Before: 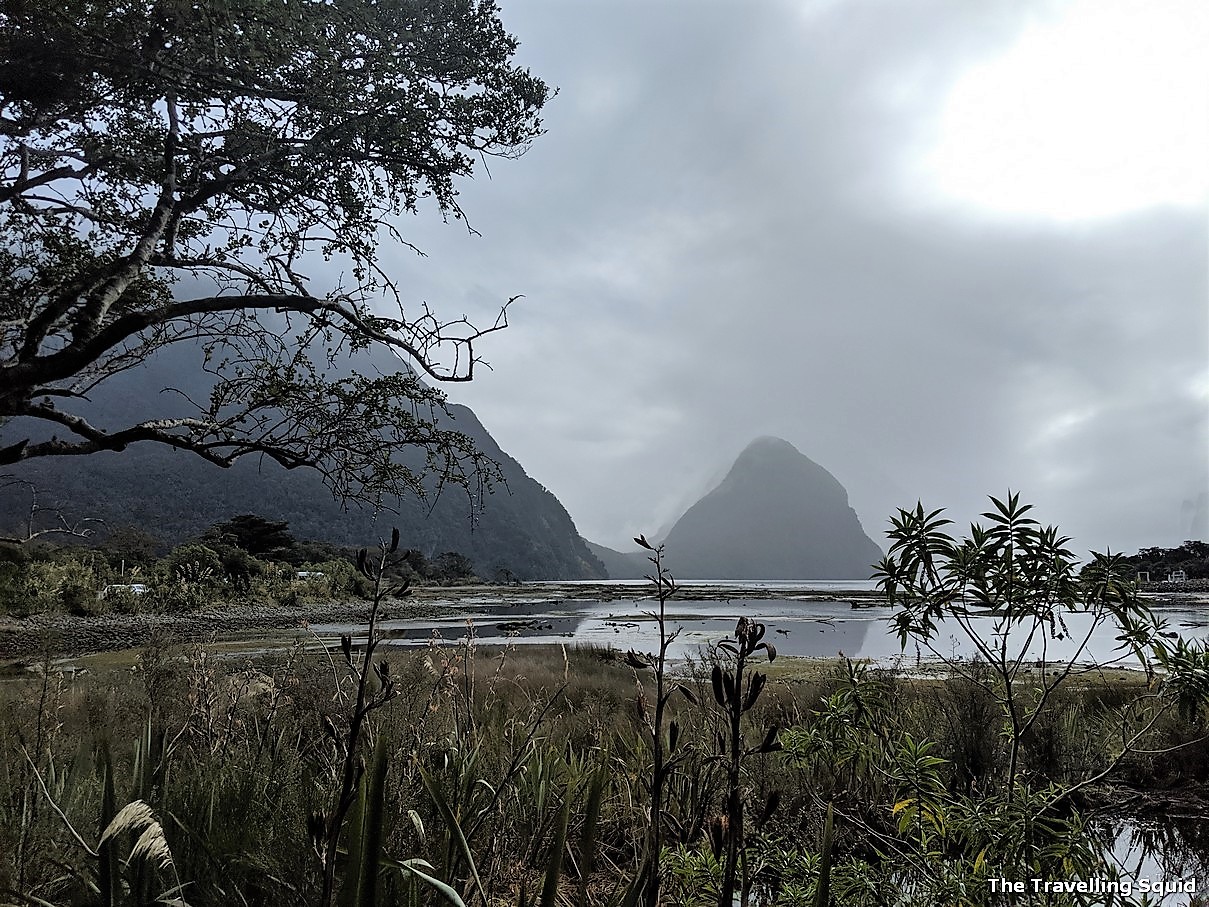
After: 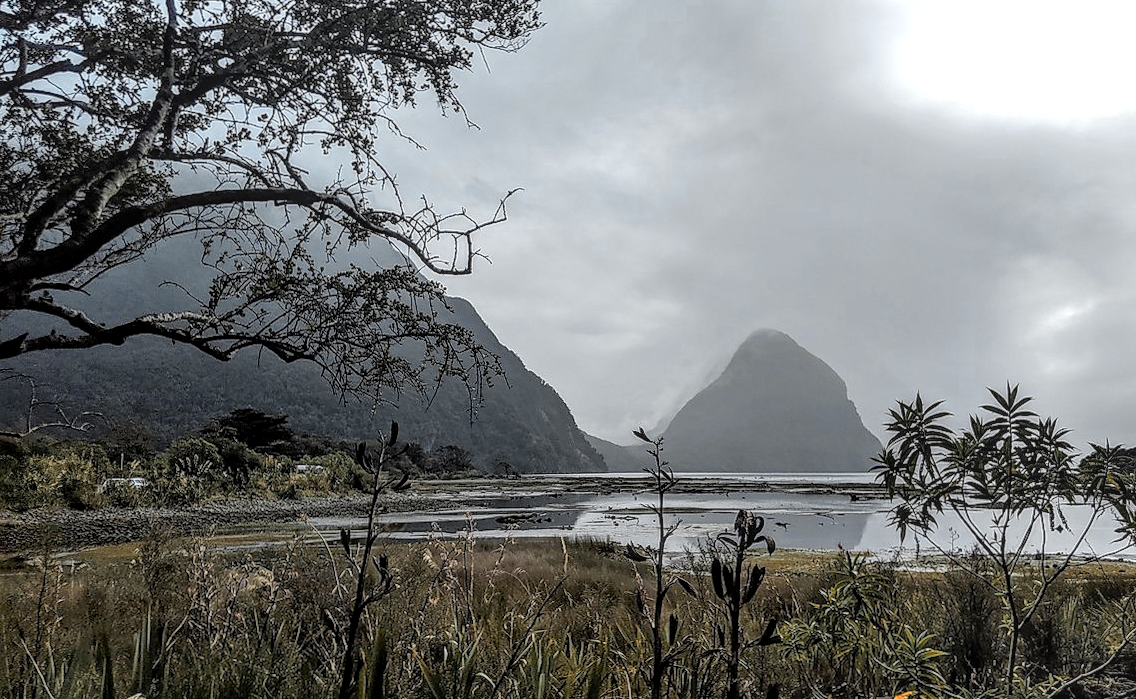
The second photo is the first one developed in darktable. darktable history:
local contrast: highlights 5%, shadows 4%, detail 134%
crop and rotate: angle 0.086°, top 11.794%, right 5.793%, bottom 10.935%
color zones: curves: ch0 [(0.009, 0.528) (0.136, 0.6) (0.255, 0.586) (0.39, 0.528) (0.522, 0.584) (0.686, 0.736) (0.849, 0.561)]; ch1 [(0.045, 0.781) (0.14, 0.416) (0.257, 0.695) (0.442, 0.032) (0.738, 0.338) (0.818, 0.632) (0.891, 0.741) (1, 0.704)]; ch2 [(0, 0.667) (0.141, 0.52) (0.26, 0.37) (0.474, 0.432) (0.743, 0.286)]
